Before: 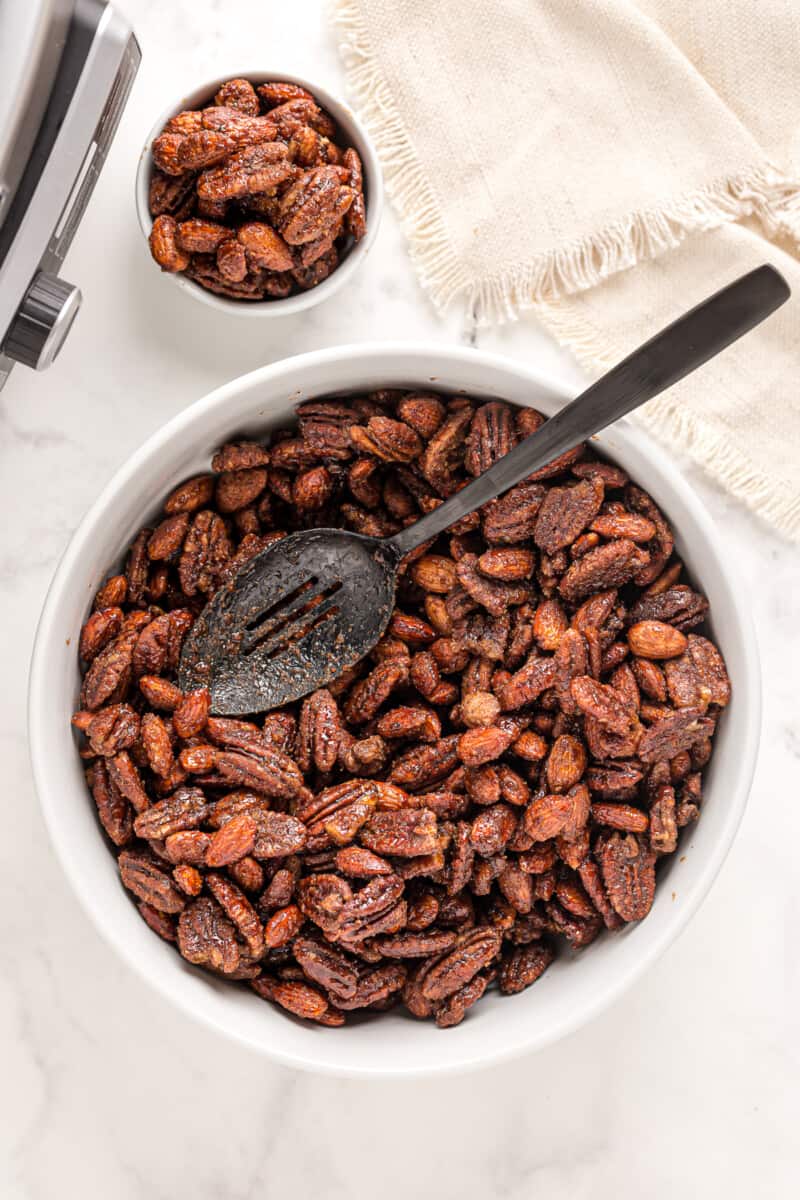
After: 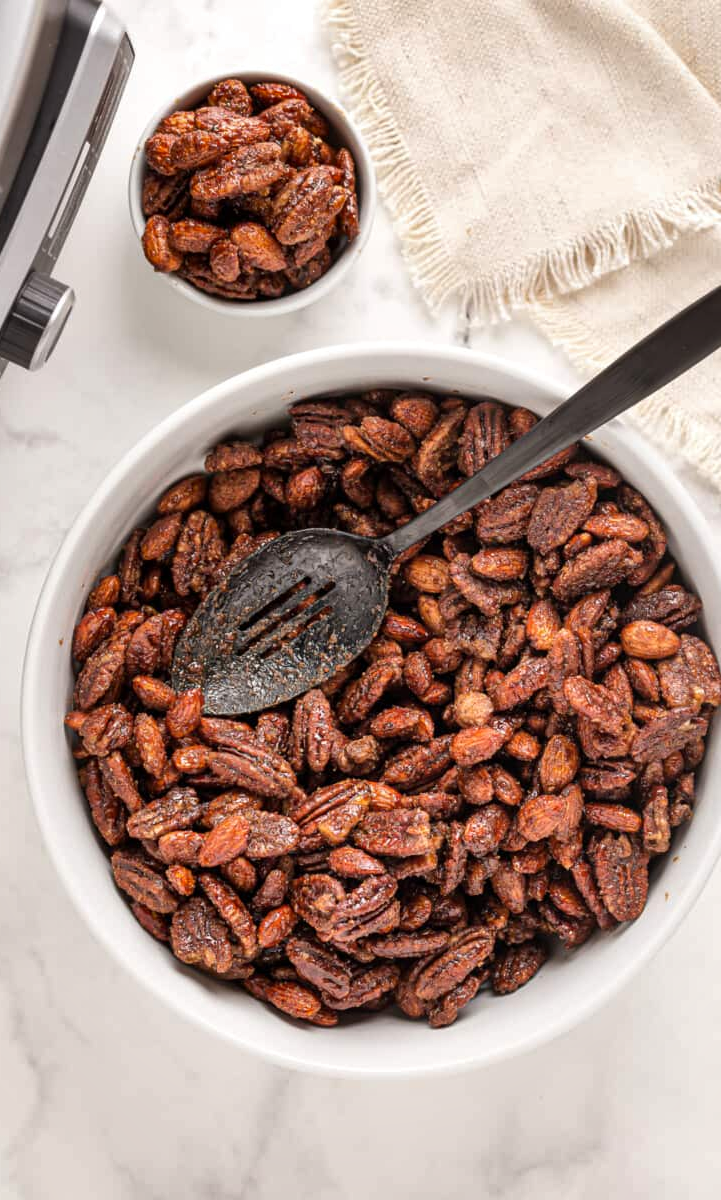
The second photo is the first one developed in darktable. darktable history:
crop and rotate: left 1%, right 8.838%
shadows and highlights: low approximation 0.01, soften with gaussian
